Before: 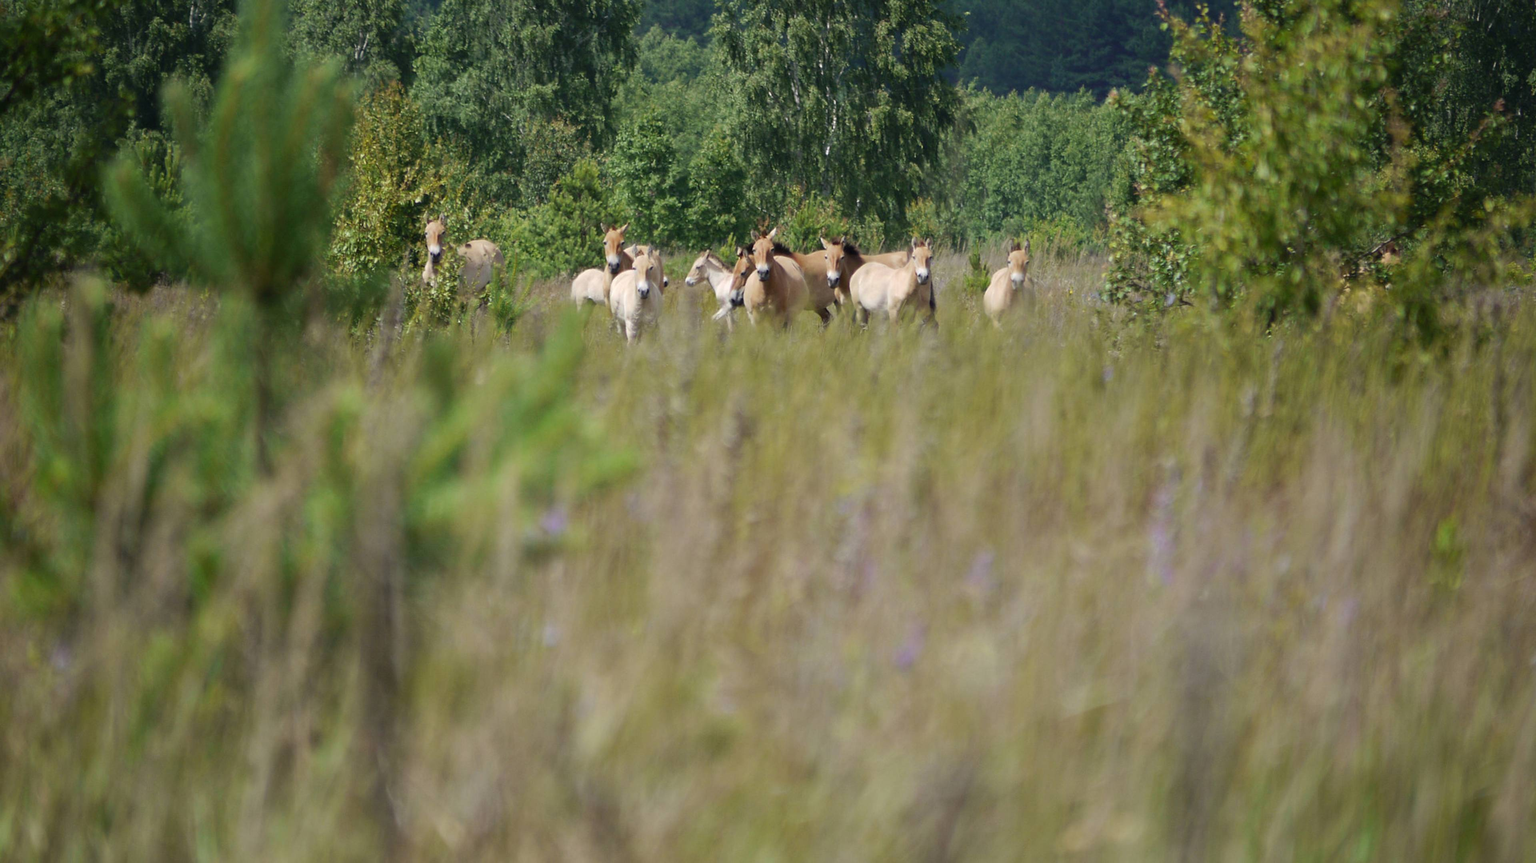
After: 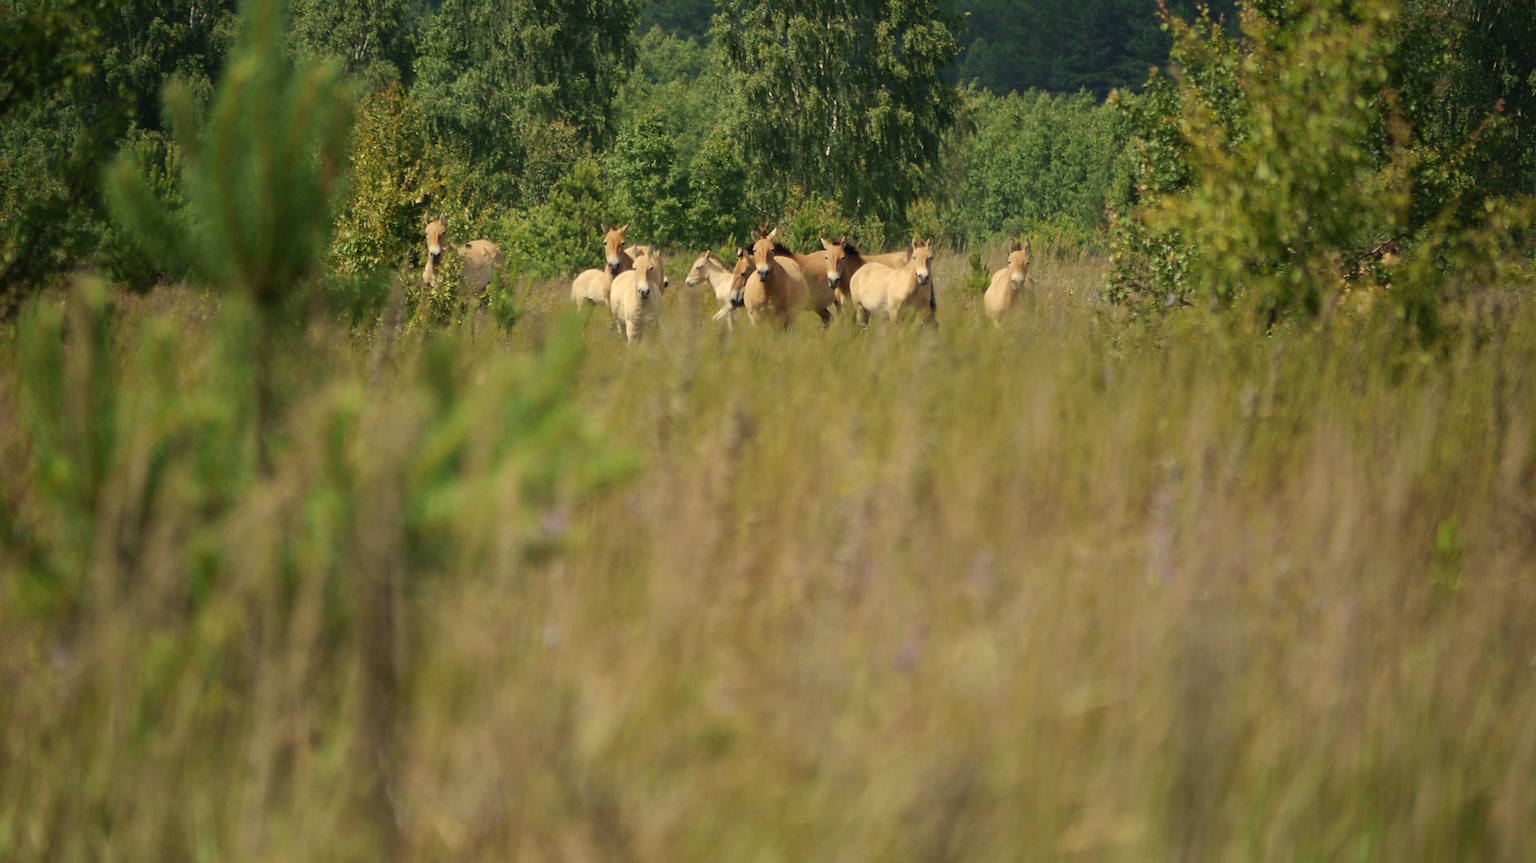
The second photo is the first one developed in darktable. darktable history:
white balance: red 1.08, blue 0.791
exposure: exposure -0.151 EV, compensate highlight preservation false
tone equalizer: on, module defaults
